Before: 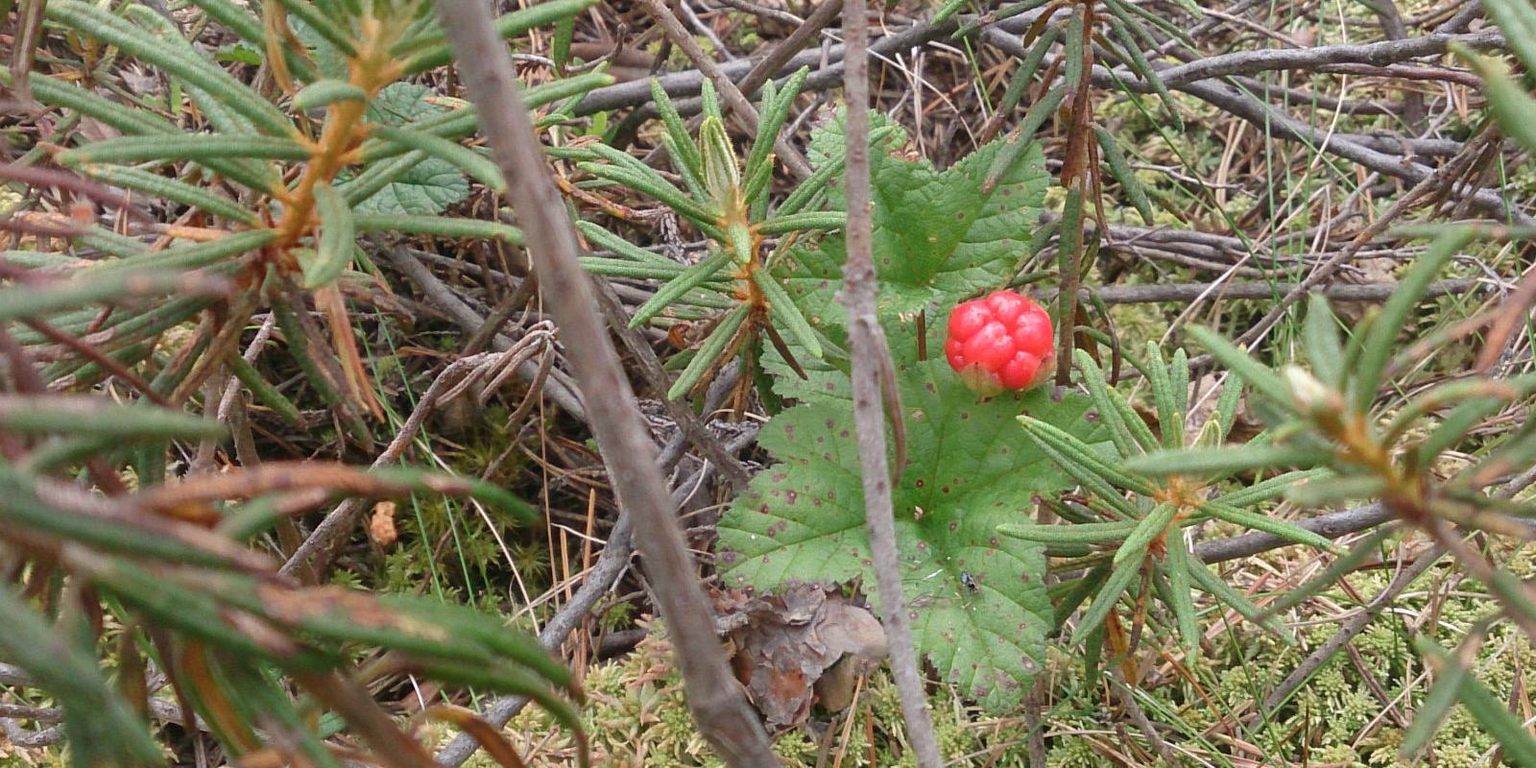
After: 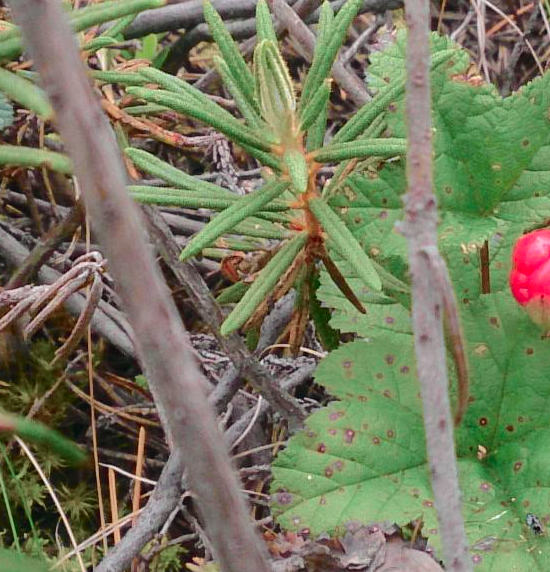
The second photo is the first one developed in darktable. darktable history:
tone curve: curves: ch0 [(0, 0.003) (0.211, 0.174) (0.482, 0.519) (0.843, 0.821) (0.992, 0.971)]; ch1 [(0, 0) (0.276, 0.206) (0.393, 0.364) (0.482, 0.477) (0.506, 0.5) (0.523, 0.523) (0.572, 0.592) (0.695, 0.767) (1, 1)]; ch2 [(0, 0) (0.438, 0.456) (0.498, 0.497) (0.536, 0.527) (0.562, 0.584) (0.619, 0.602) (0.698, 0.698) (1, 1)], color space Lab, independent channels, preserve colors none
crop and rotate: left 29.695%, top 10.335%, right 35.87%, bottom 18.096%
shadows and highlights: low approximation 0.01, soften with gaussian
